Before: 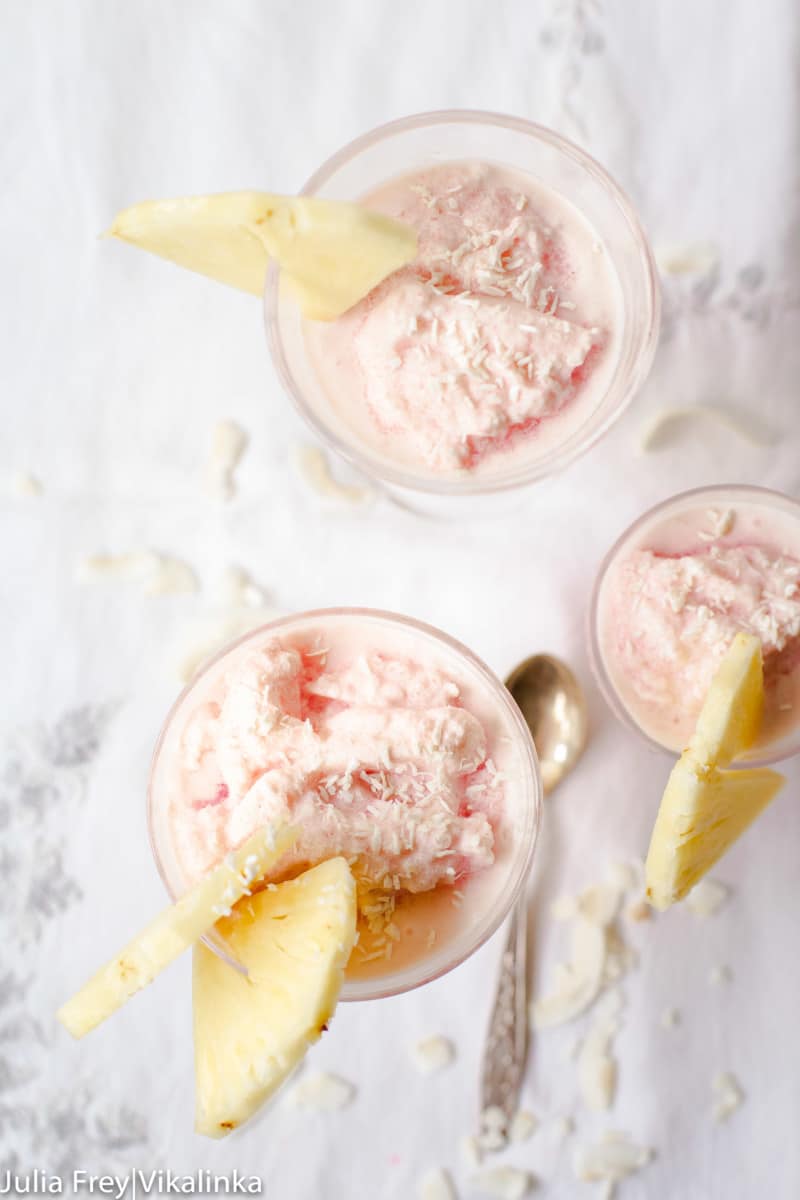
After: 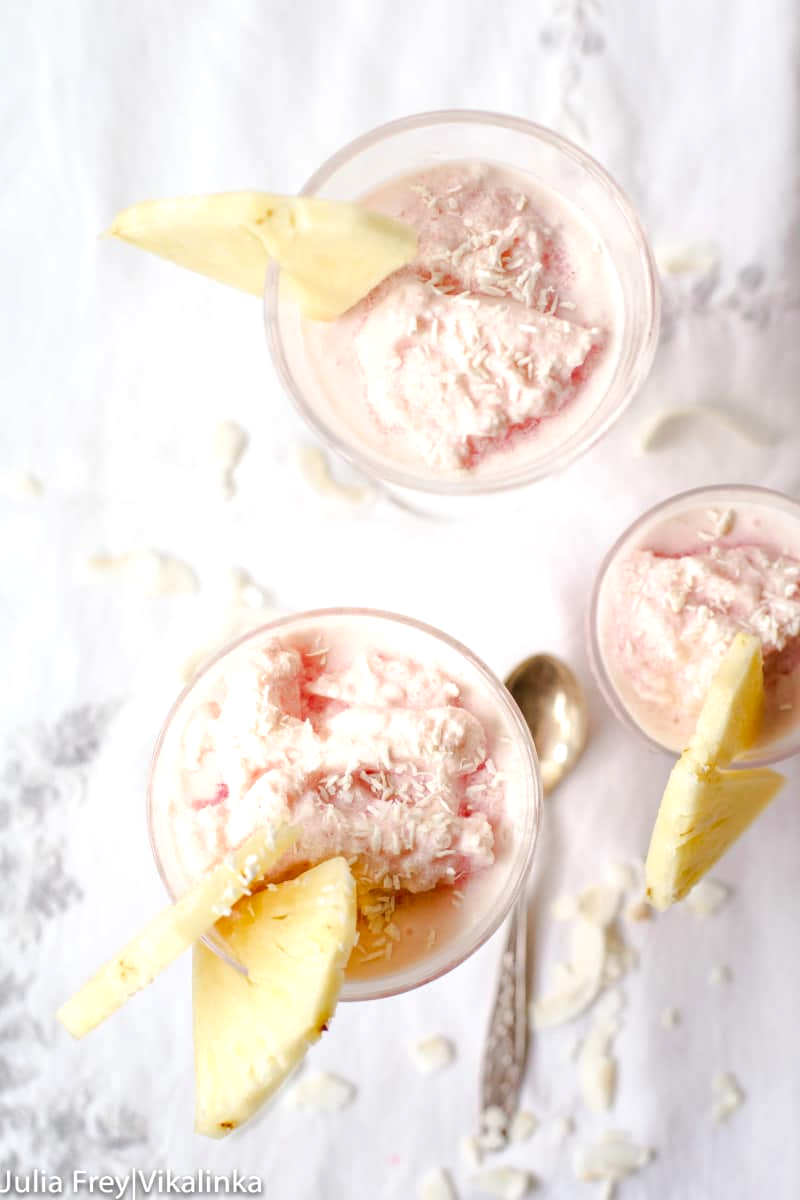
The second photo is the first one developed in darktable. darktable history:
local contrast: on, module defaults
exposure: exposure 0.168 EV, compensate exposure bias true, compensate highlight preservation false
